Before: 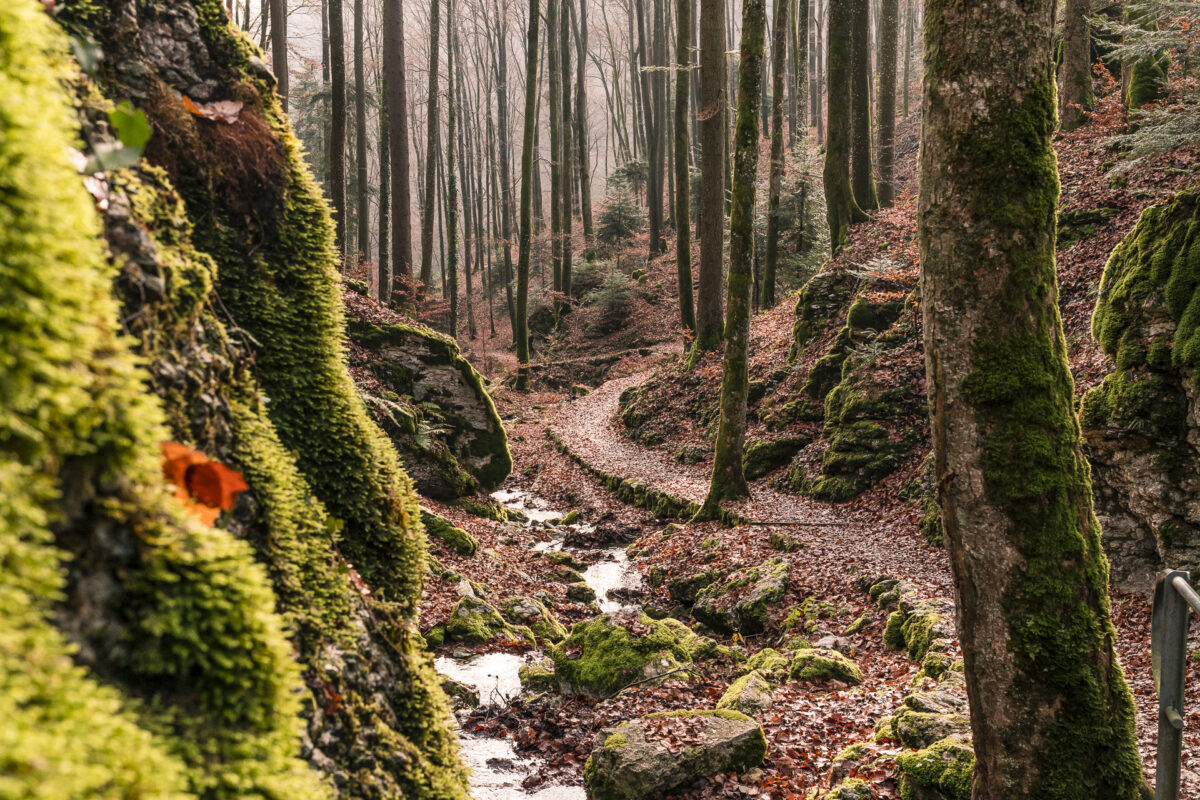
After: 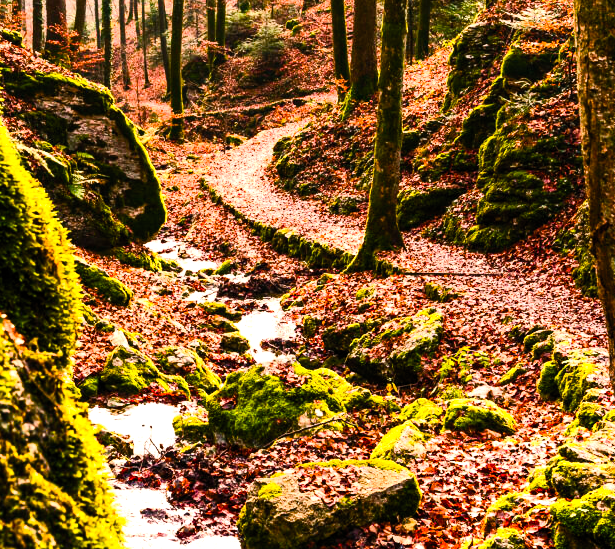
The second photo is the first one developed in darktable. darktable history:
crop and rotate: left 28.876%, top 31.309%, right 19.857%
tone equalizer: -8 EV -1.08 EV, -7 EV -0.996 EV, -6 EV -0.894 EV, -5 EV -0.539 EV, -3 EV 0.601 EV, -2 EV 0.877 EV, -1 EV 0.991 EV, +0 EV 1.08 EV, edges refinement/feathering 500, mask exposure compensation -1.57 EV, preserve details no
contrast brightness saturation: contrast 0.199, brightness 0.16, saturation 0.228
color balance rgb: shadows lift › luminance -19.69%, linear chroma grading › global chroma 14.914%, perceptual saturation grading › global saturation 40.973%, perceptual saturation grading › highlights -25.576%, perceptual saturation grading › mid-tones 34.557%, perceptual saturation grading › shadows 34.862%, global vibrance 18.085%
